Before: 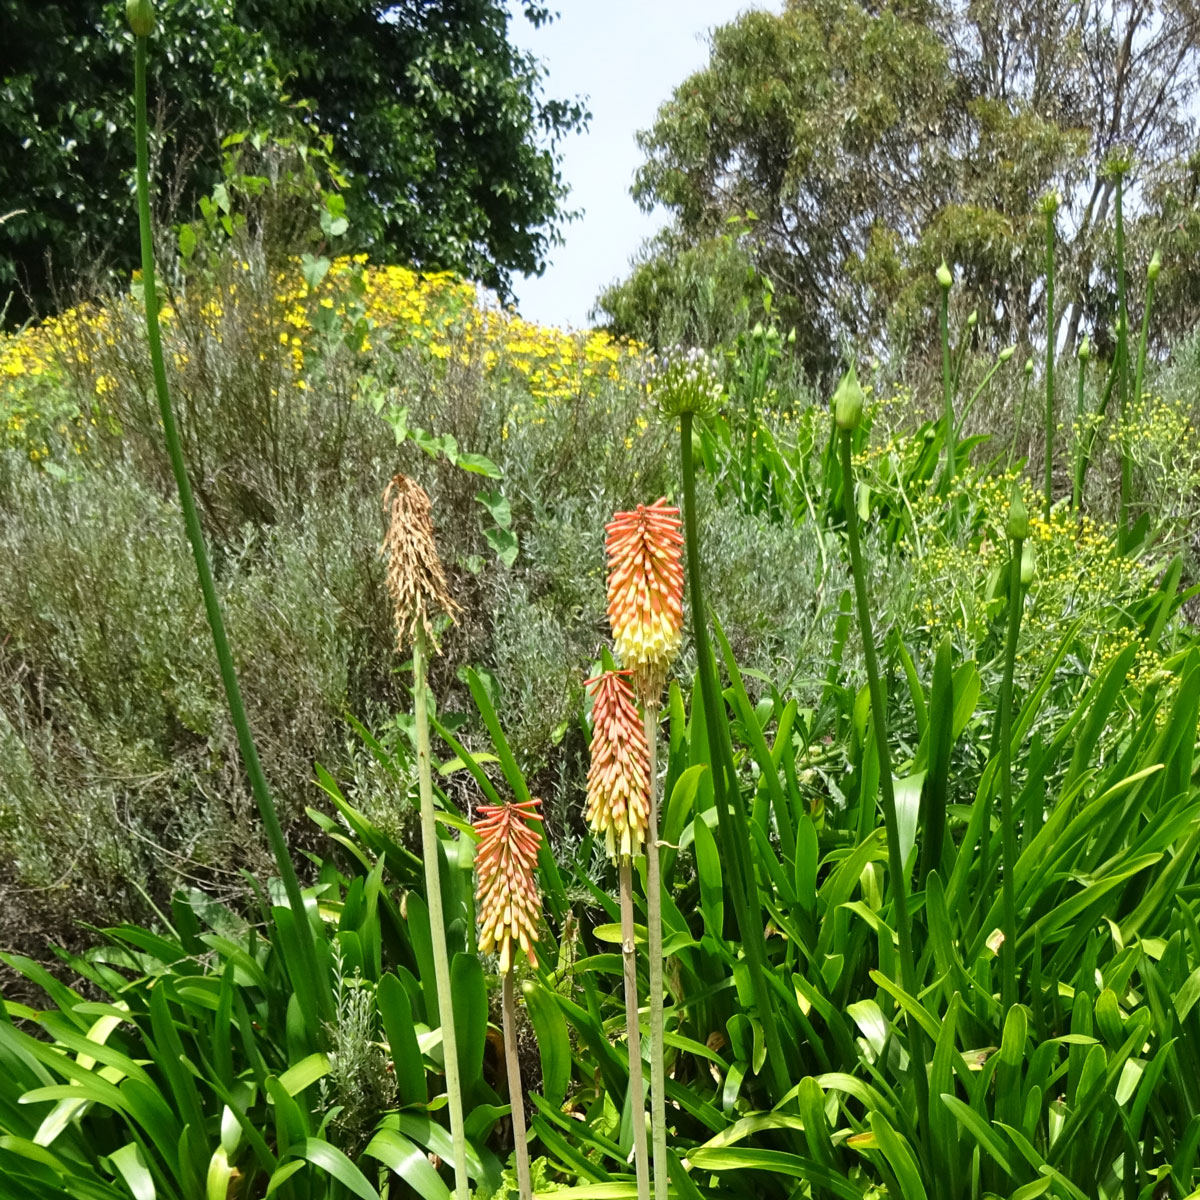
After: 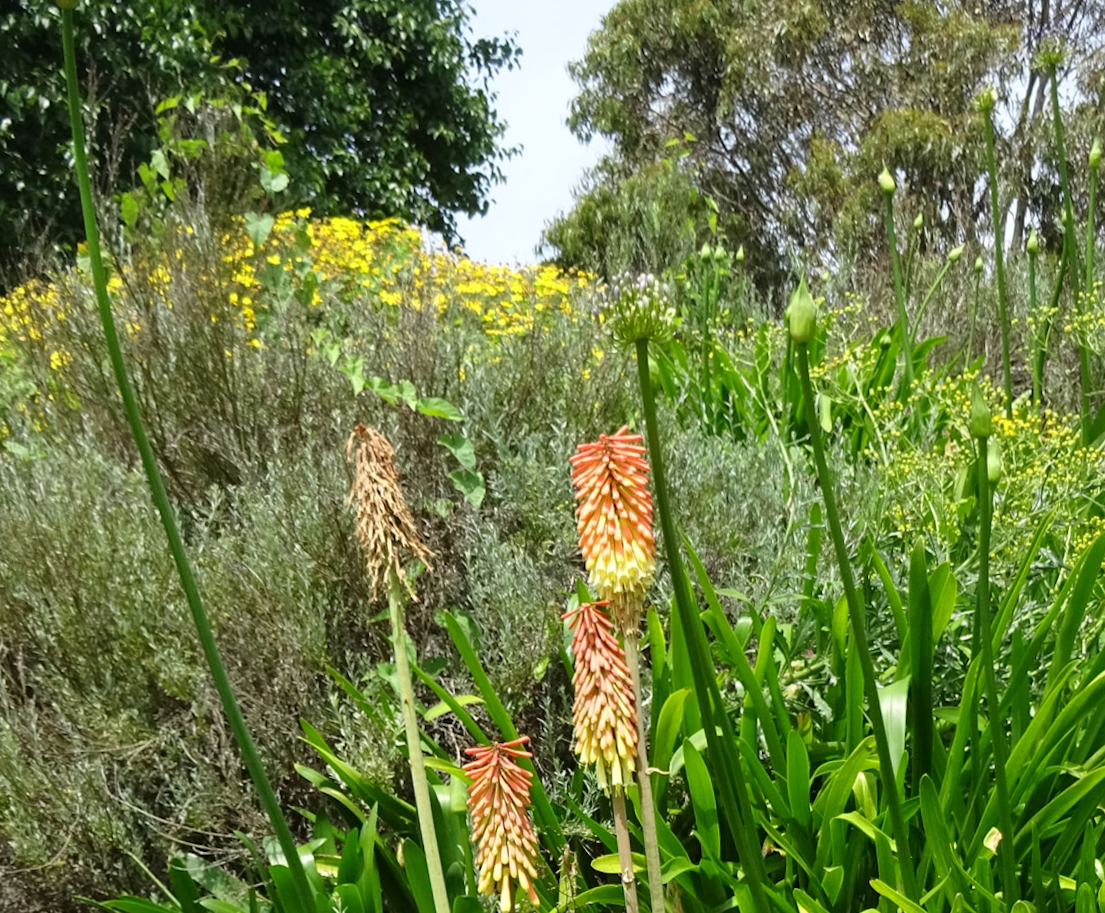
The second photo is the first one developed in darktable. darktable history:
rotate and perspective: rotation -4.57°, crop left 0.054, crop right 0.944, crop top 0.087, crop bottom 0.914
crop and rotate: angle 0.2°, left 0.275%, right 3.127%, bottom 14.18%
